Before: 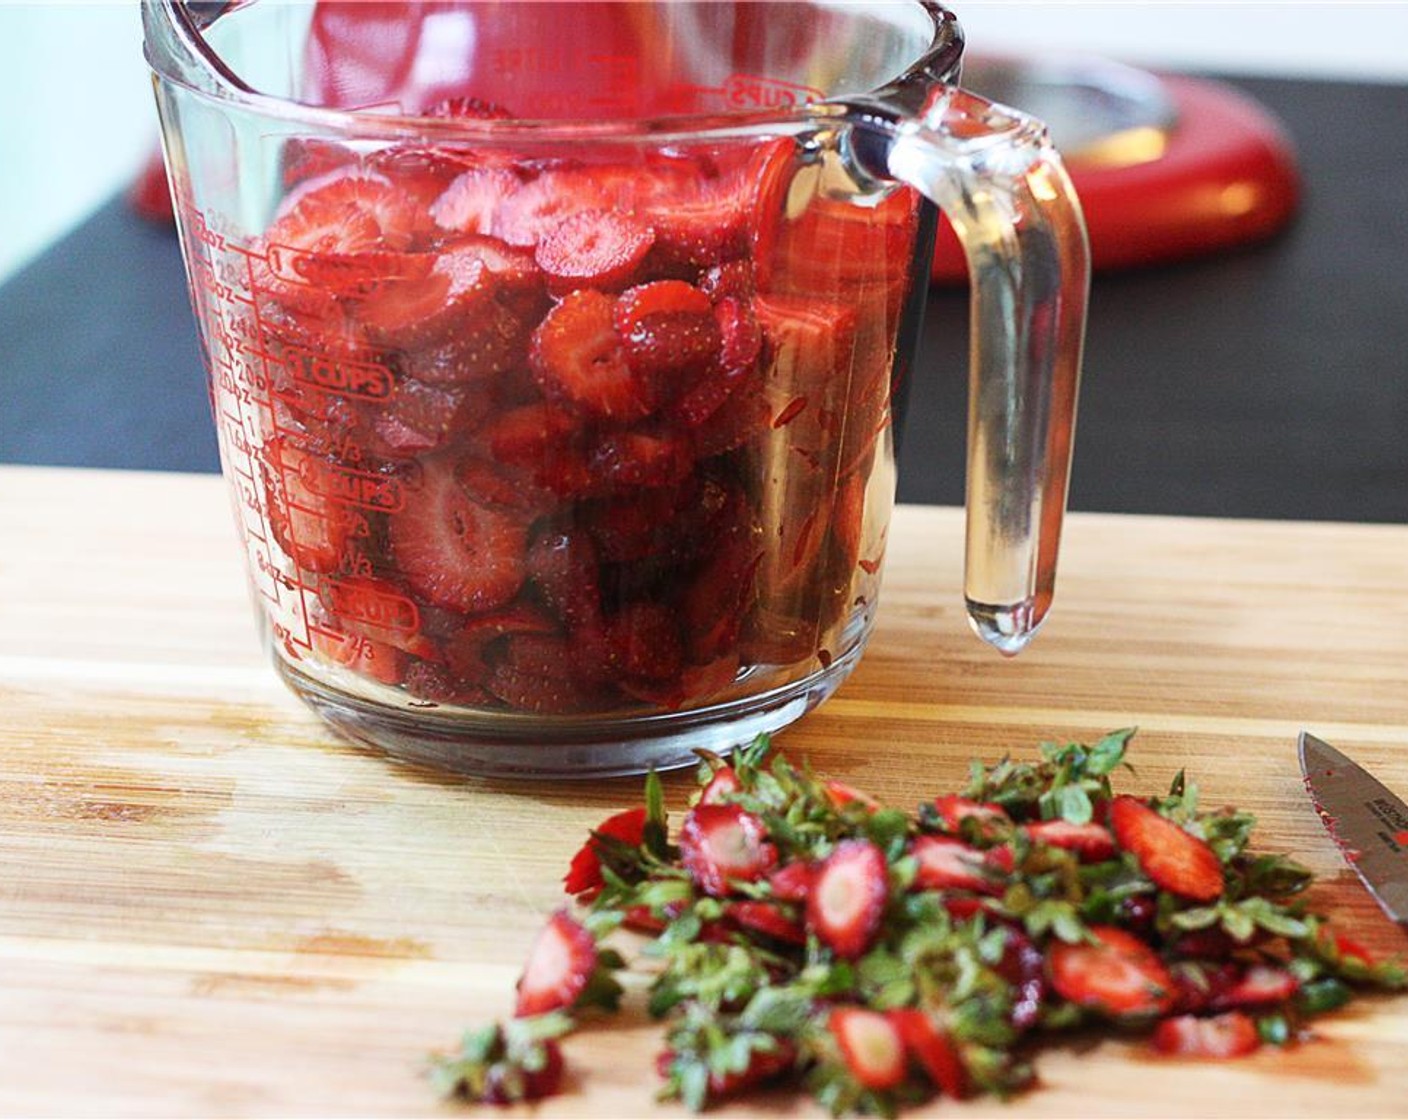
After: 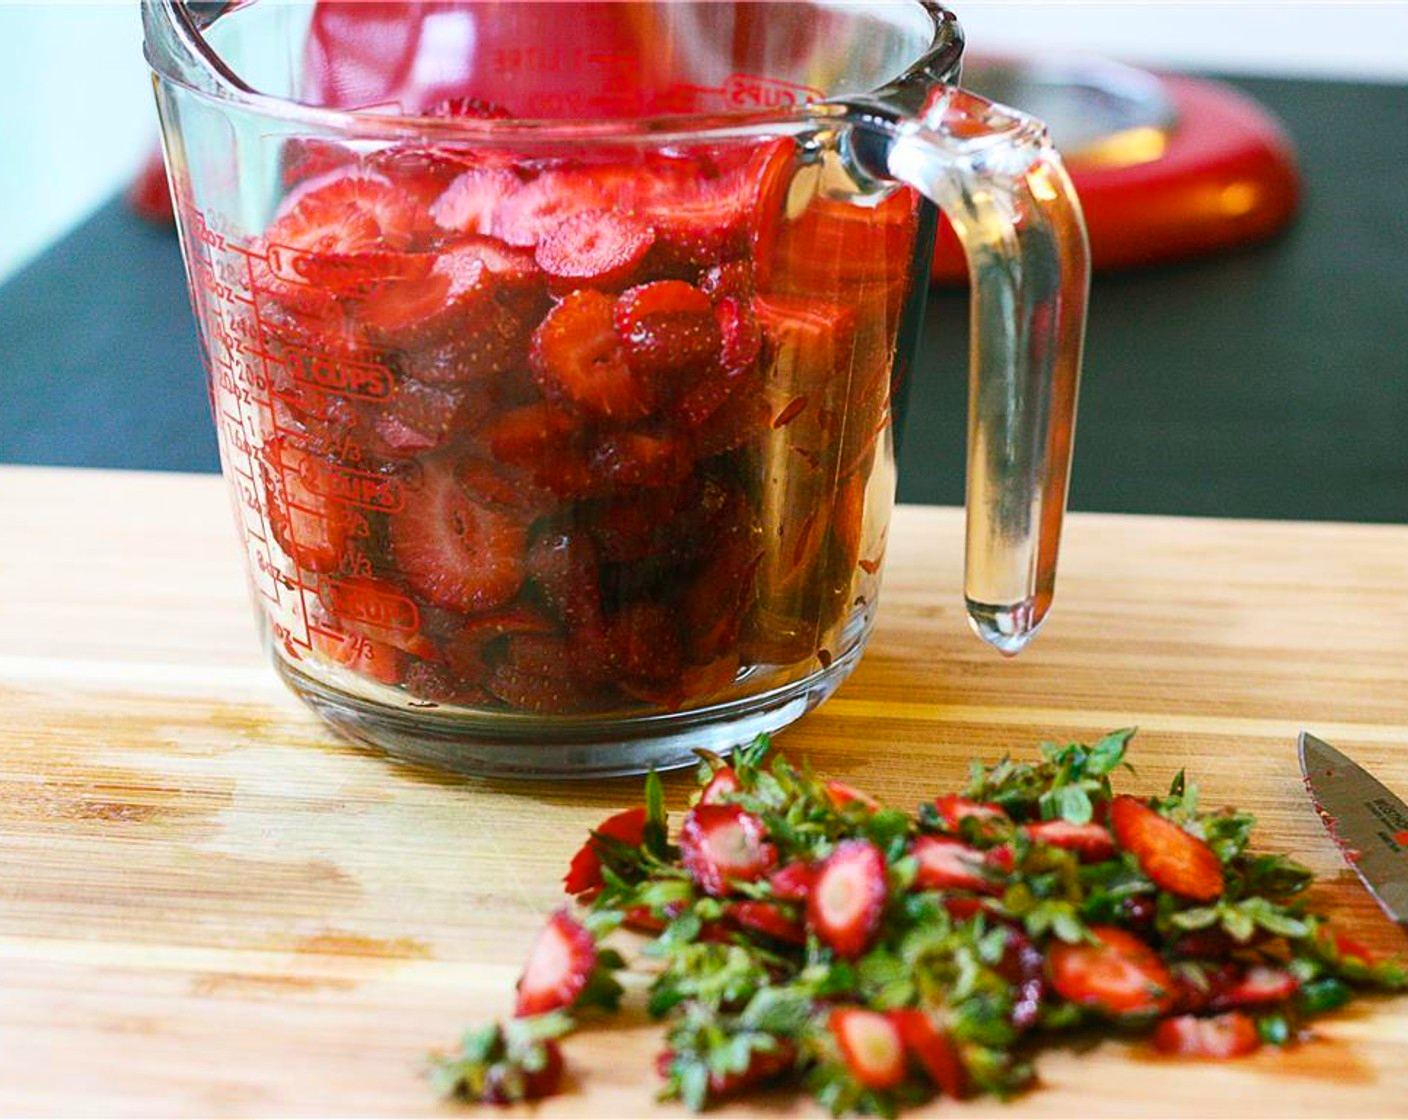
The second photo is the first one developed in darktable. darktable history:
color balance rgb: shadows lift › chroma 11.468%, shadows lift › hue 132.9°, perceptual saturation grading › global saturation 19.787%, global vibrance 20%
